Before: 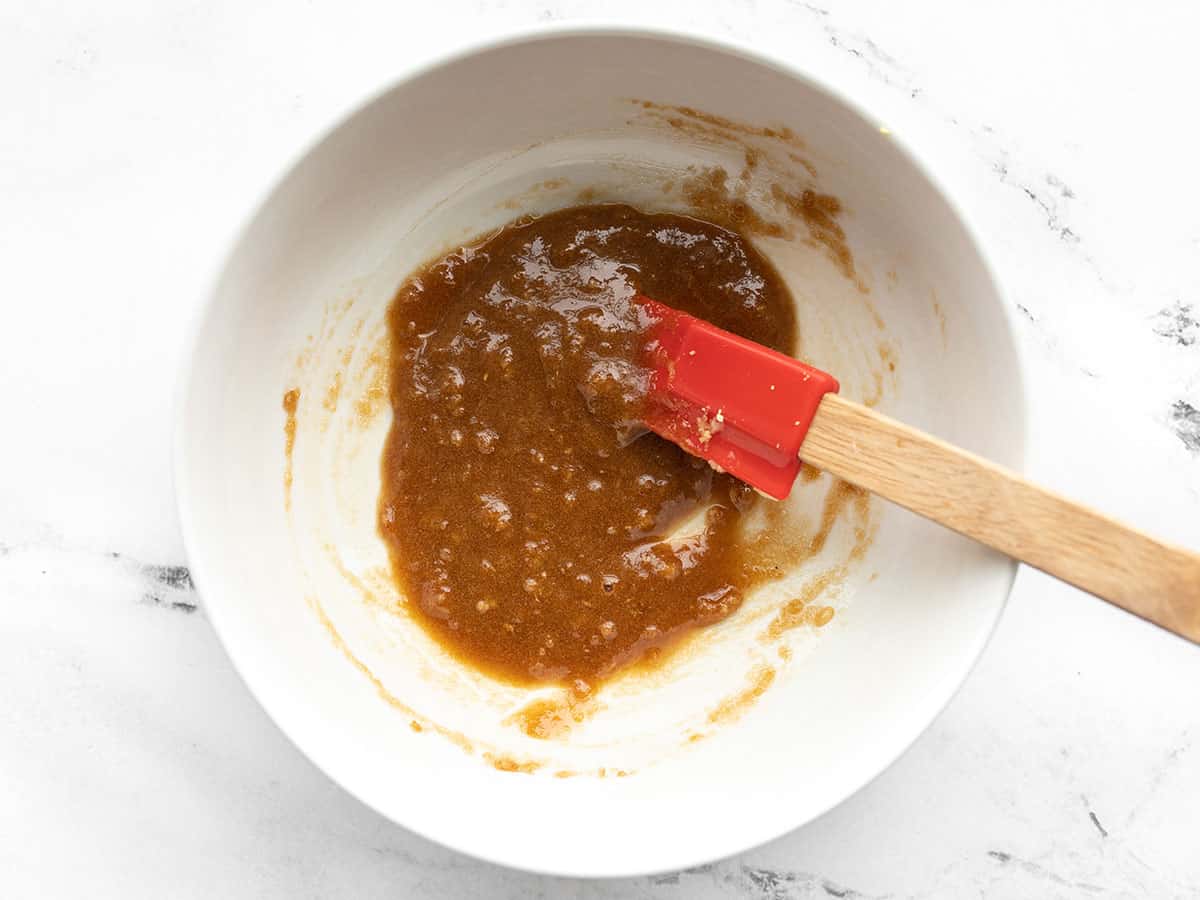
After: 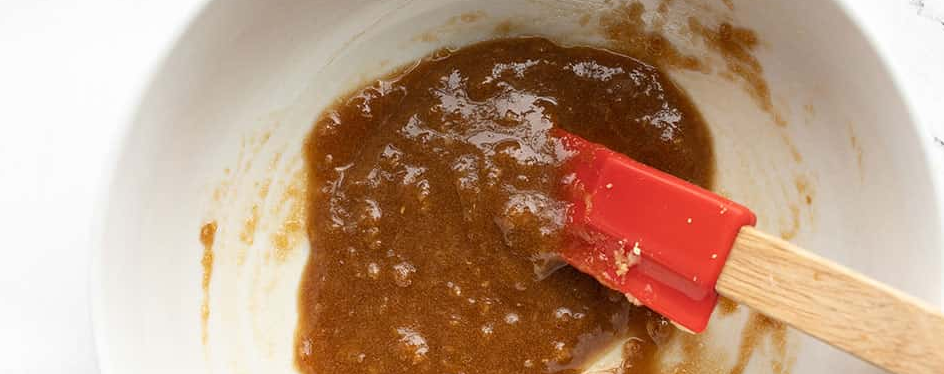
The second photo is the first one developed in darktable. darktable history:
crop: left 6.924%, top 18.62%, right 14.363%, bottom 39.729%
